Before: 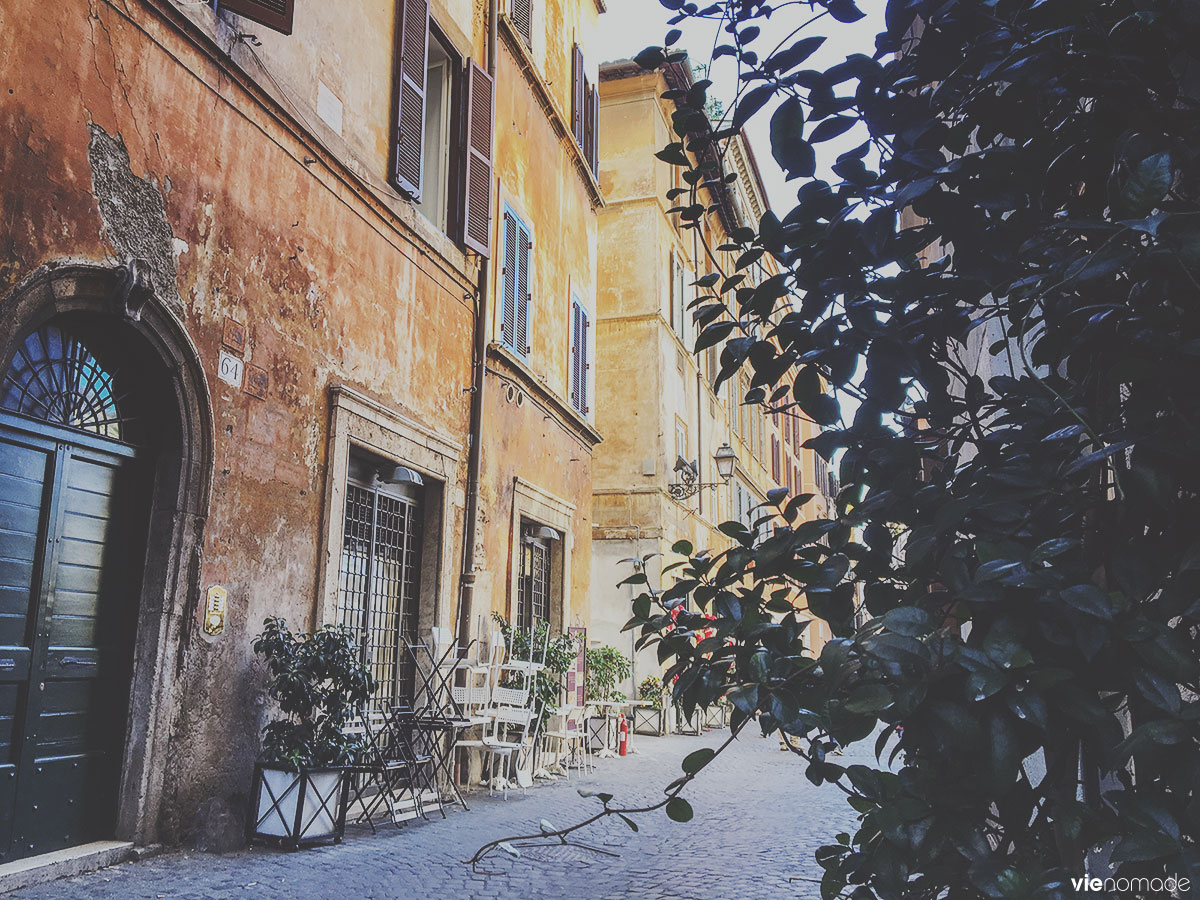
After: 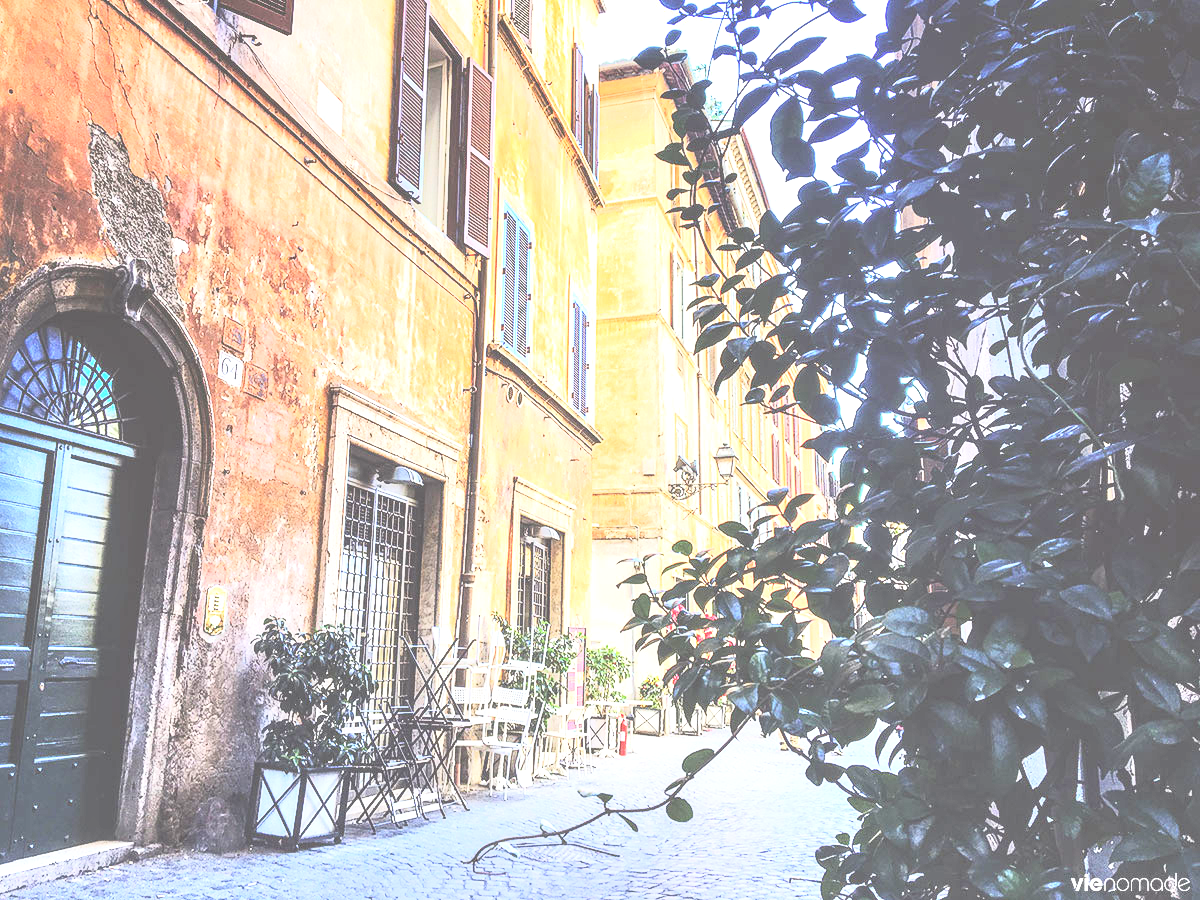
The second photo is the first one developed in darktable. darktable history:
base curve: curves: ch0 [(0, 0) (0.088, 0.125) (0.176, 0.251) (0.354, 0.501) (0.613, 0.749) (1, 0.877)]
local contrast: on, module defaults
exposure: black level correction 0, exposure 1.623 EV, compensate highlight preservation false
